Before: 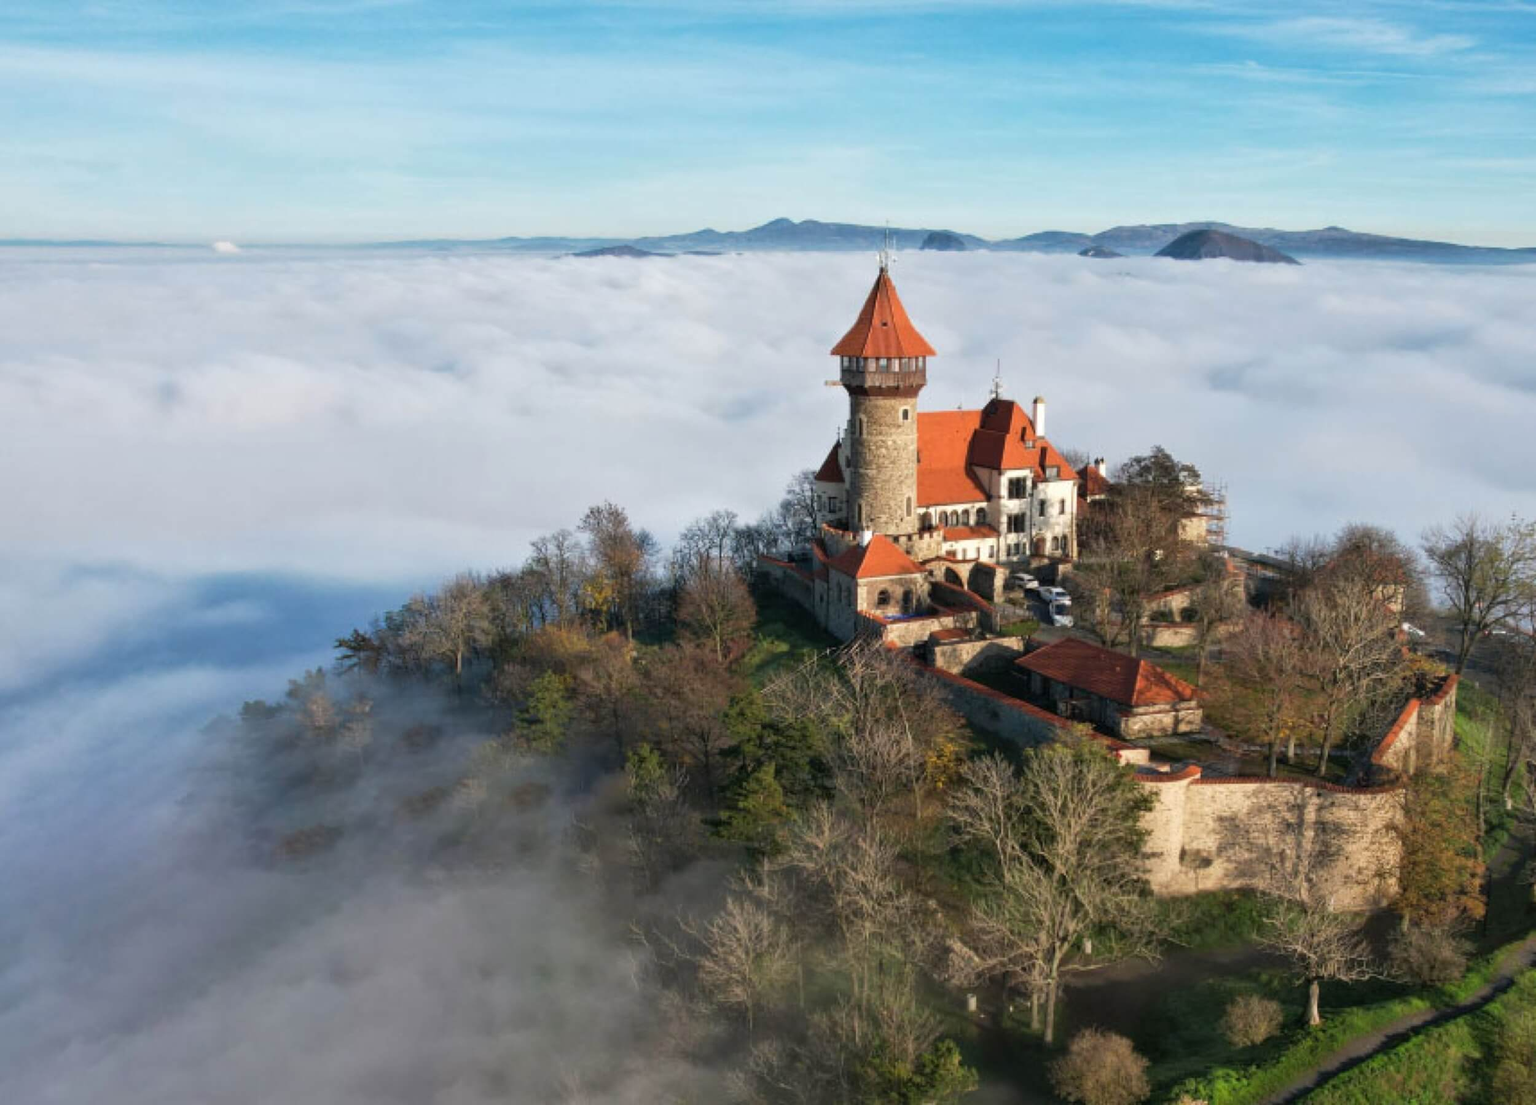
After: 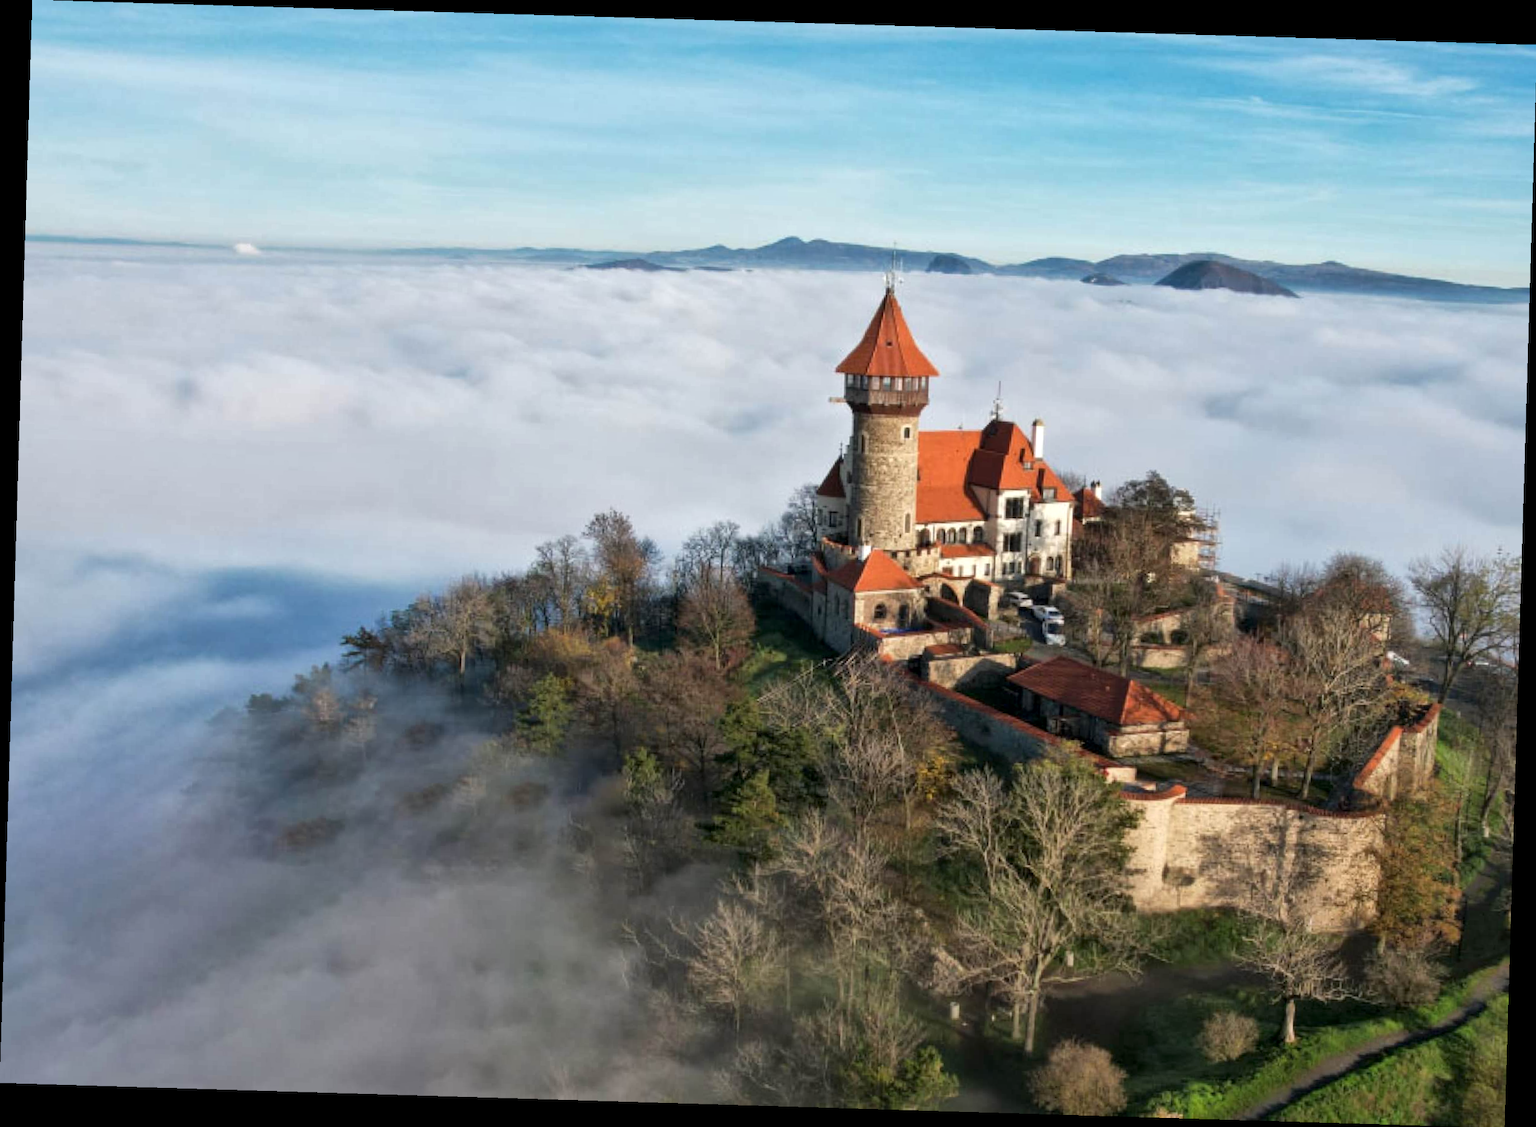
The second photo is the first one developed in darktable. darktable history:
local contrast: mode bilateral grid, contrast 20, coarseness 50, detail 130%, midtone range 0.2
rotate and perspective: rotation 1.72°, automatic cropping off
